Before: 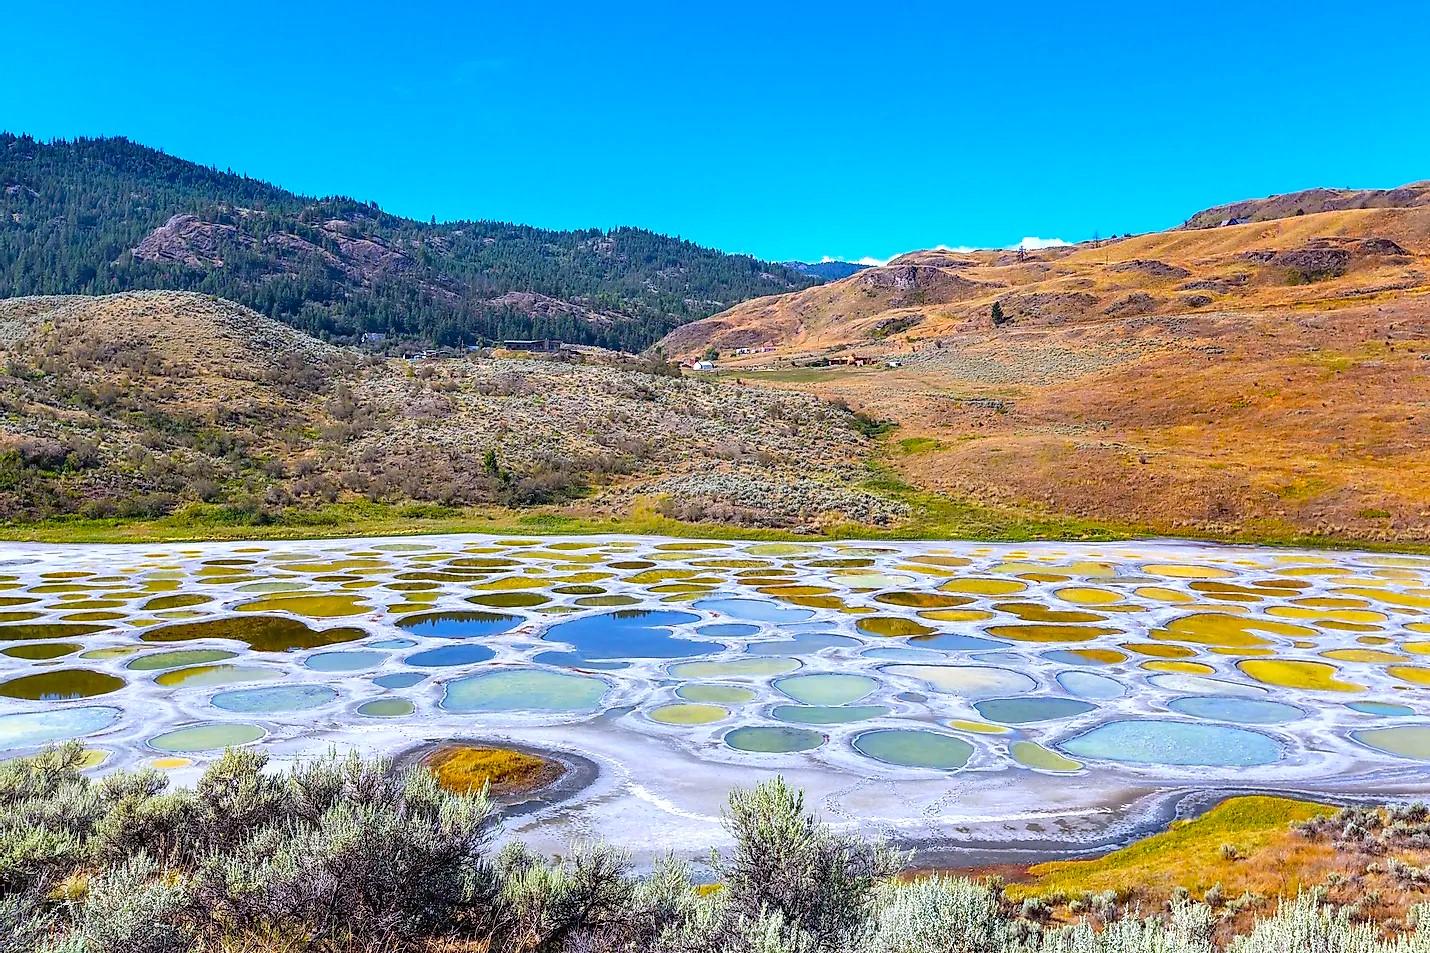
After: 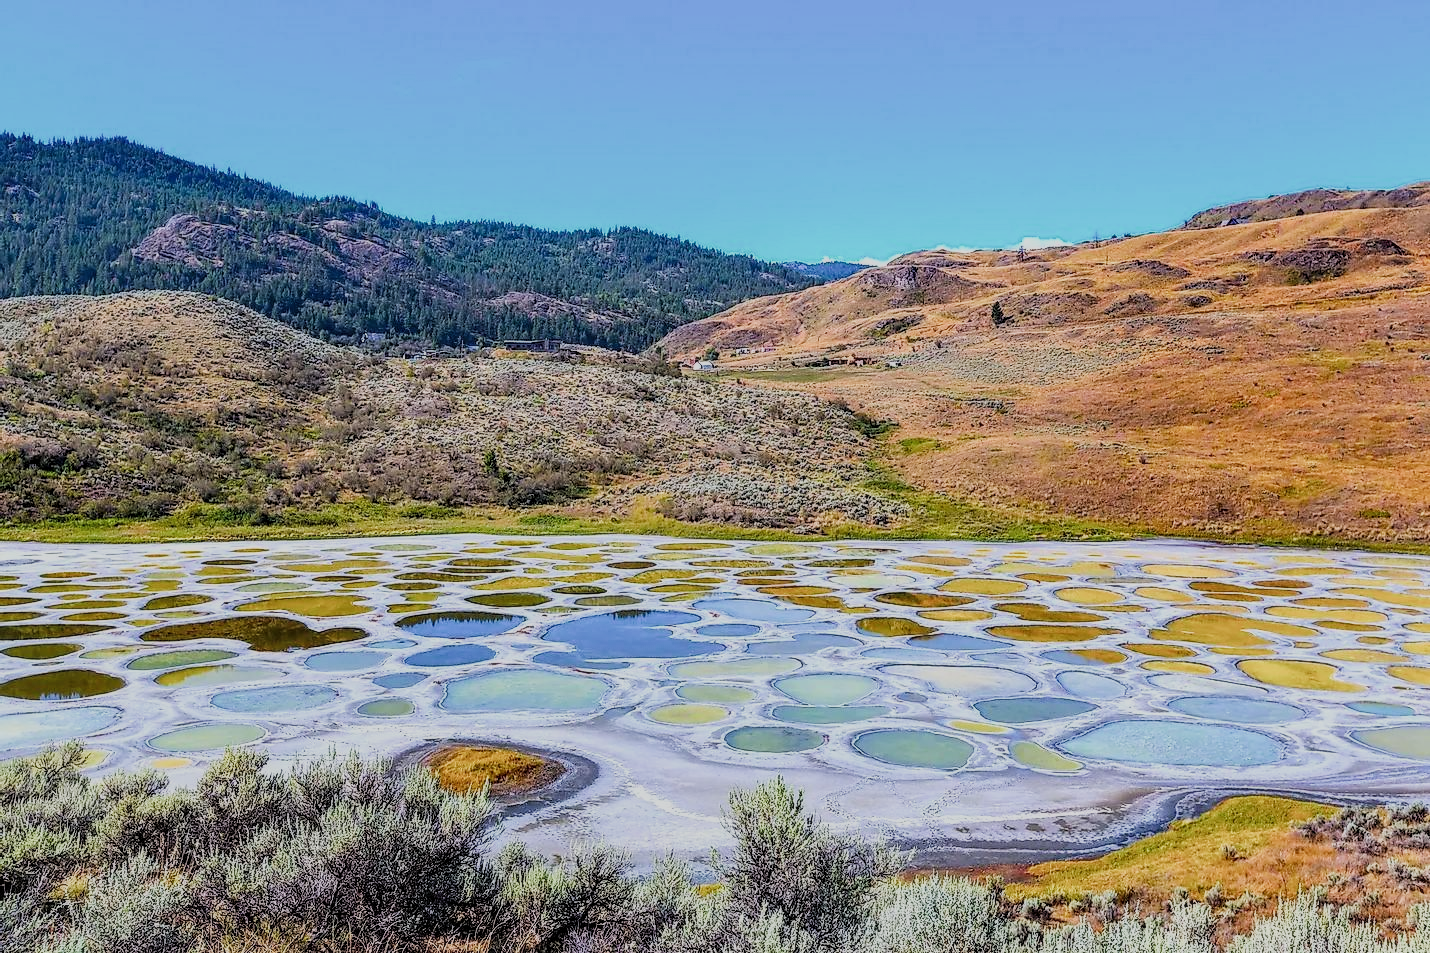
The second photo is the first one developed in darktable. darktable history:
filmic rgb: black relative exposure -7.65 EV, white relative exposure 4.56 EV, hardness 3.61, contrast 1.059, color science v5 (2021), contrast in shadows safe, contrast in highlights safe
local contrast: on, module defaults
